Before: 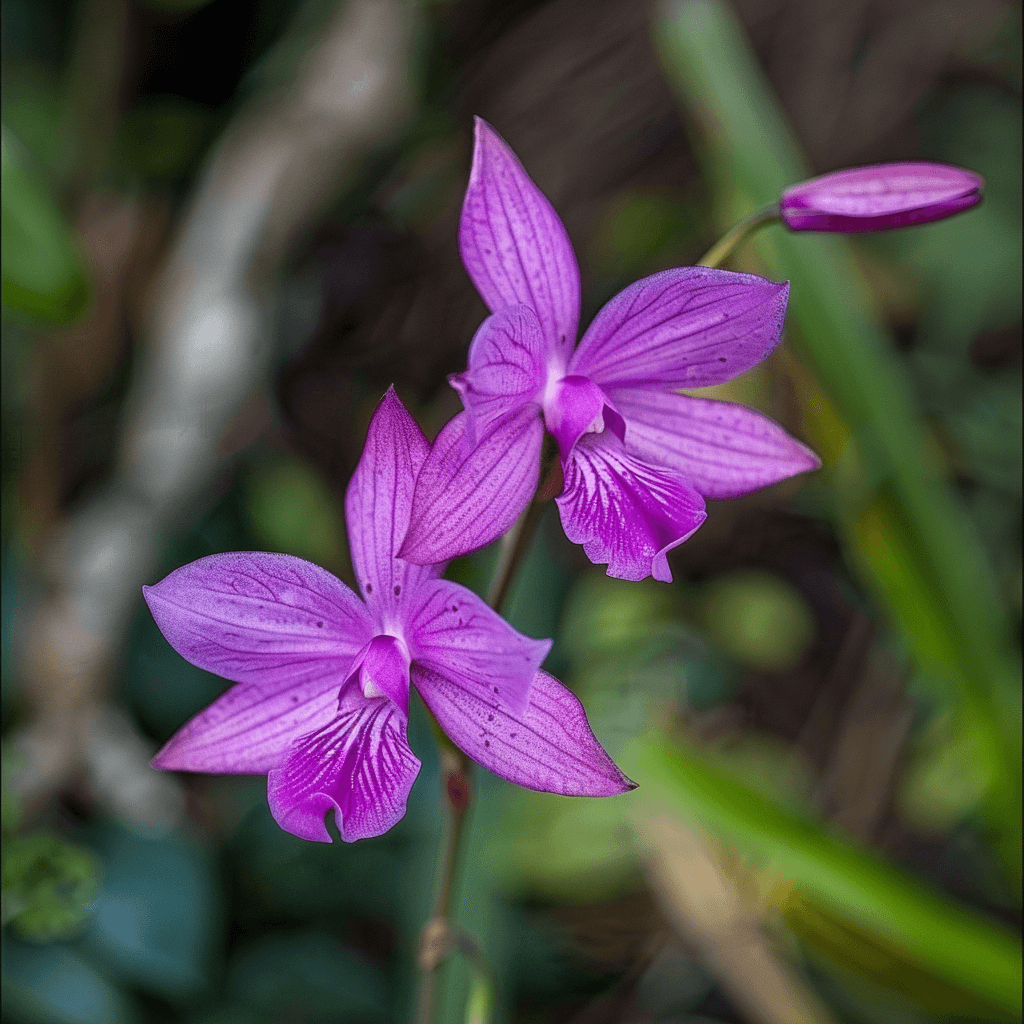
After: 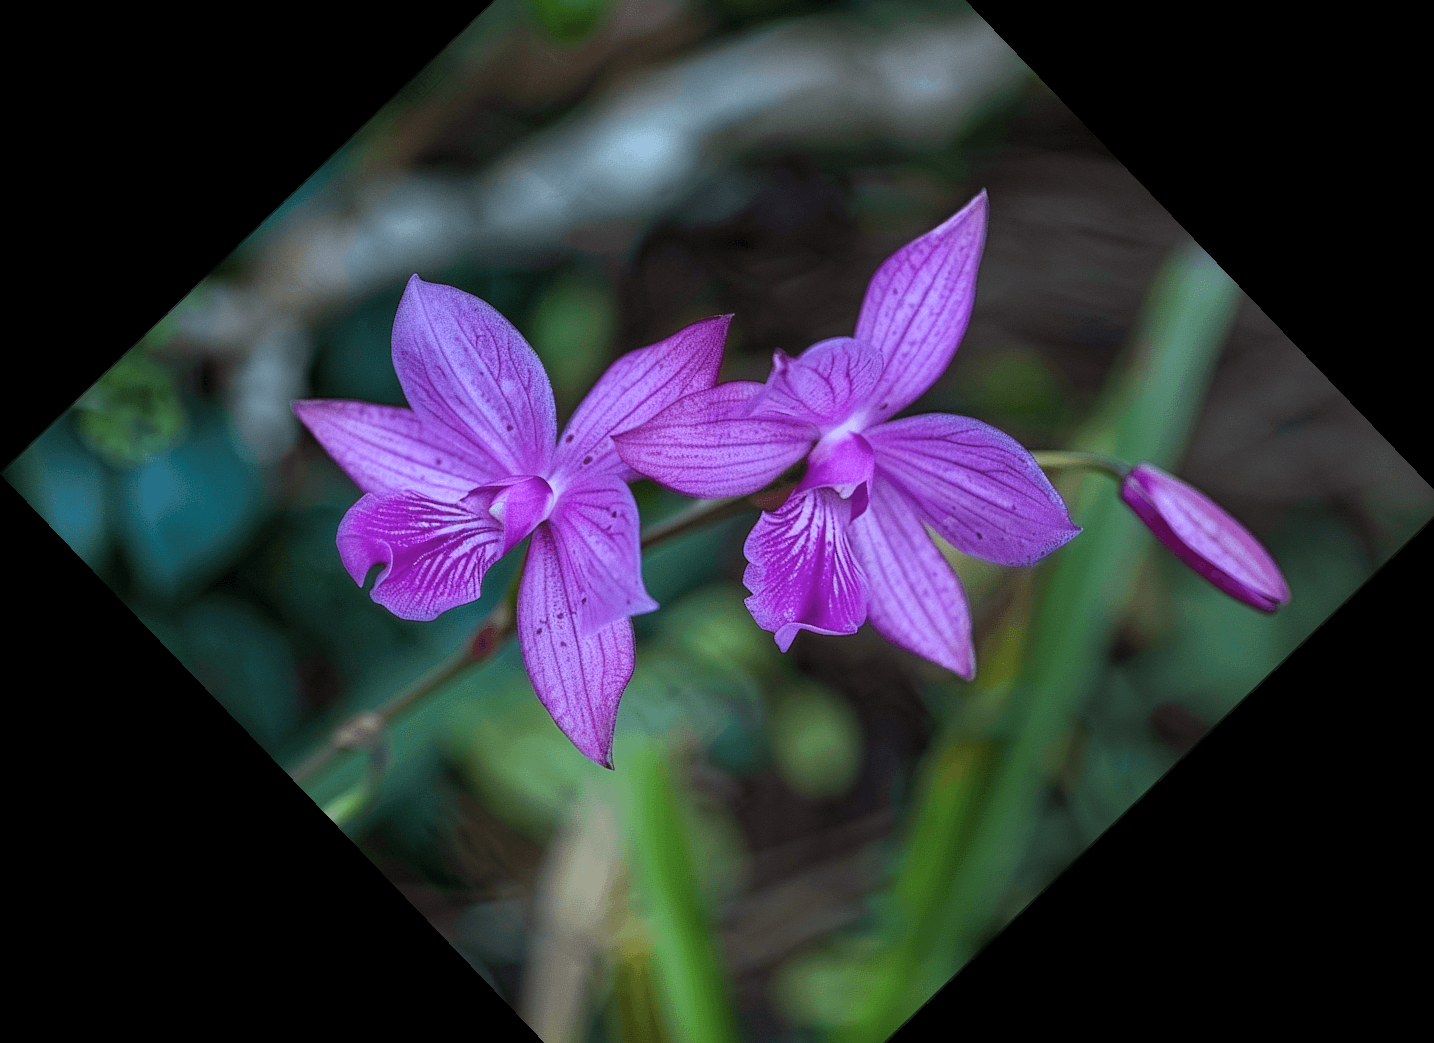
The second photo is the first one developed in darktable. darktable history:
crop and rotate: angle -46.26°, top 16.234%, right 0.912%, bottom 11.704%
color correction: highlights a* -10.69, highlights b* -19.19
